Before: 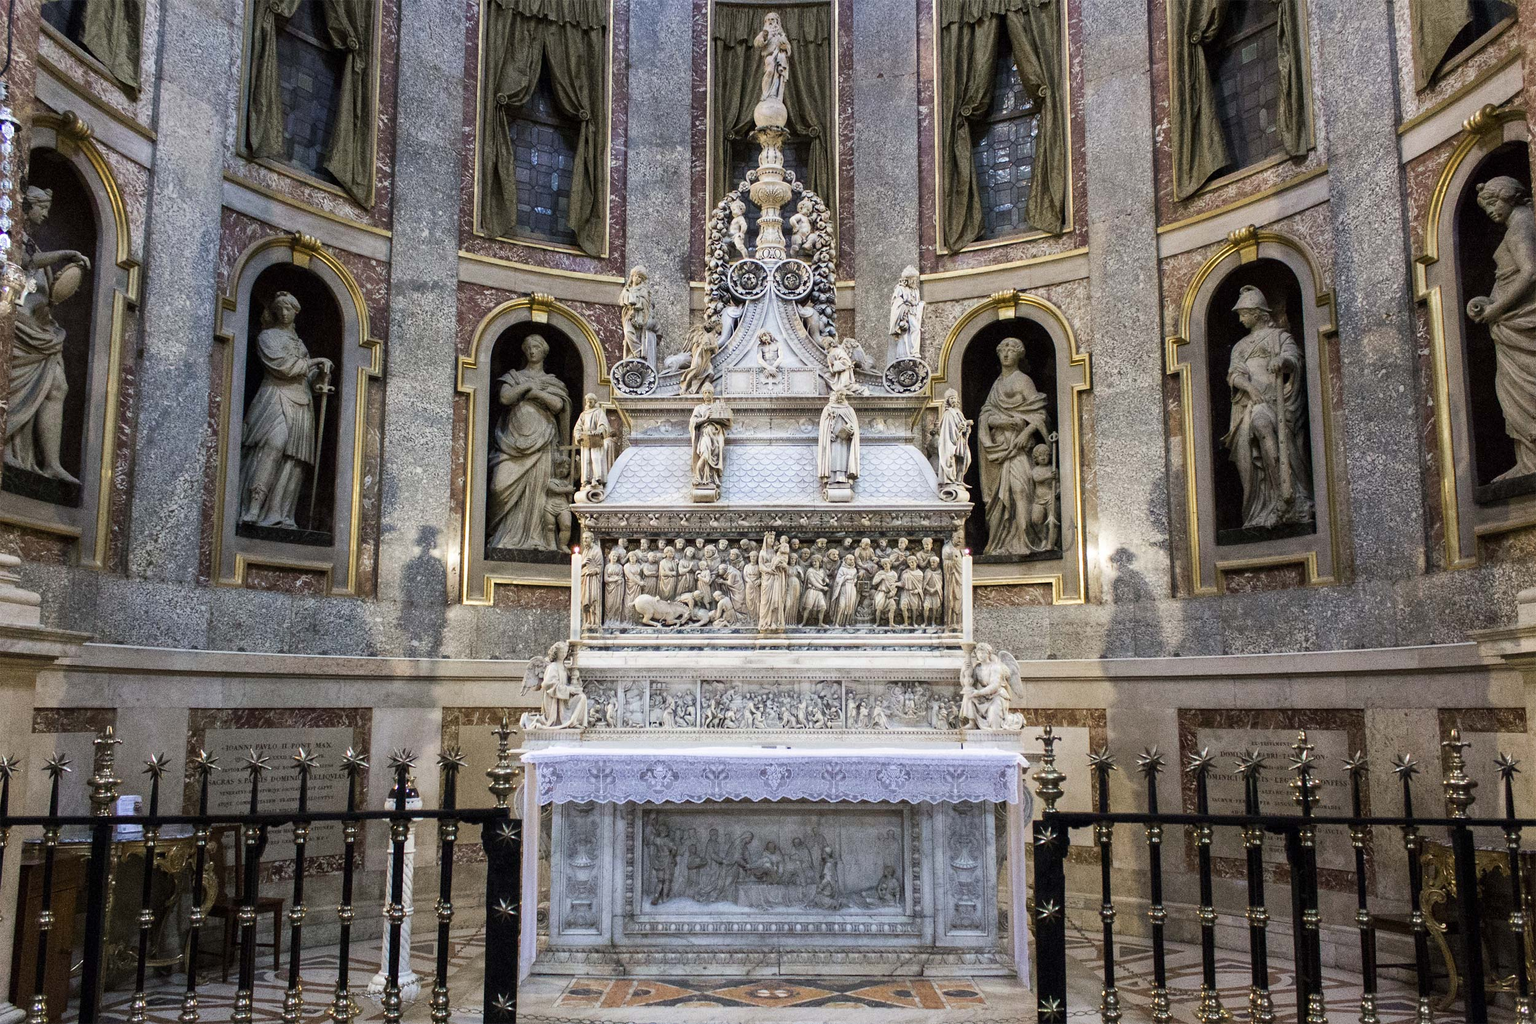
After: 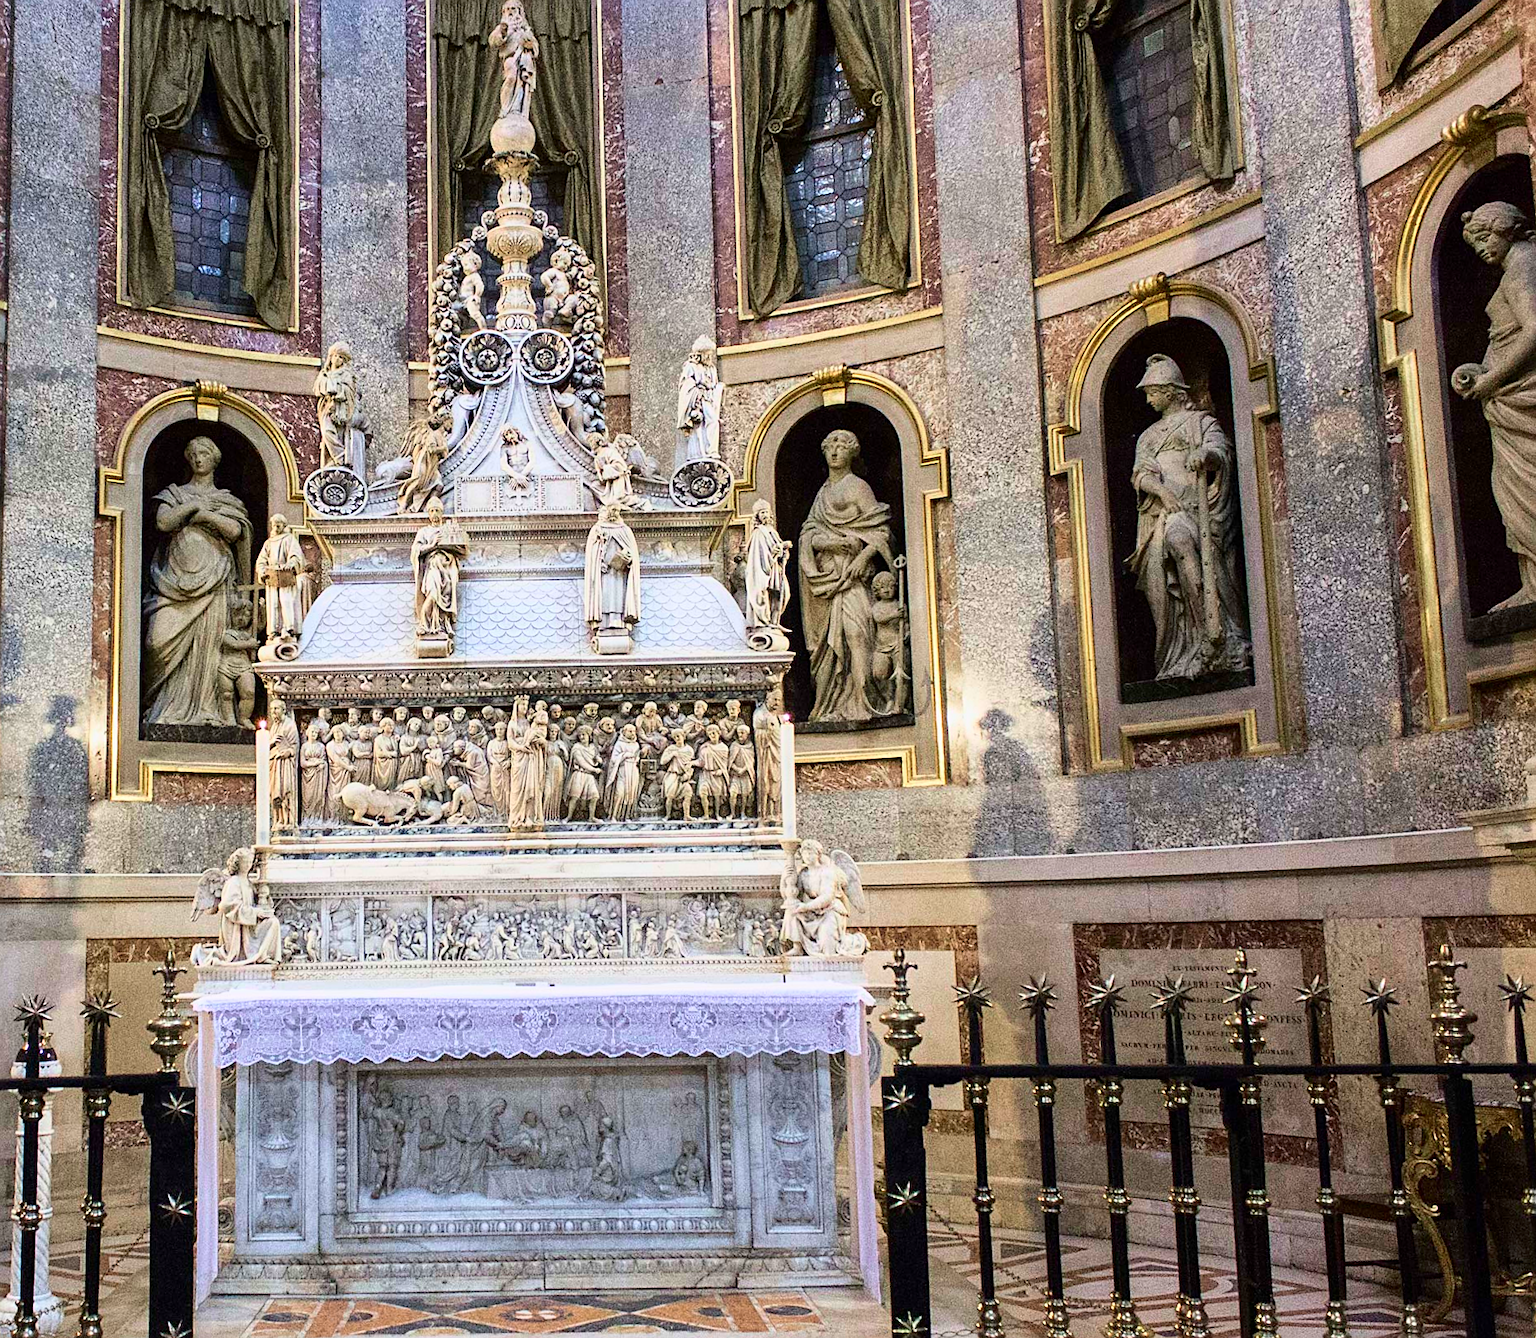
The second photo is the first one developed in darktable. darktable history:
sharpen: on, module defaults
crop and rotate: left 24.6%
tone curve: curves: ch0 [(0, 0) (0.091, 0.077) (0.389, 0.458) (0.745, 0.82) (0.844, 0.908) (0.909, 0.942) (1, 0.973)]; ch1 [(0, 0) (0.437, 0.404) (0.5, 0.5) (0.529, 0.556) (0.58, 0.603) (0.616, 0.649) (1, 1)]; ch2 [(0, 0) (0.442, 0.415) (0.5, 0.5) (0.535, 0.557) (0.585, 0.62) (1, 1)], color space Lab, independent channels, preserve colors none
rotate and perspective: rotation -1°, crop left 0.011, crop right 0.989, crop top 0.025, crop bottom 0.975
